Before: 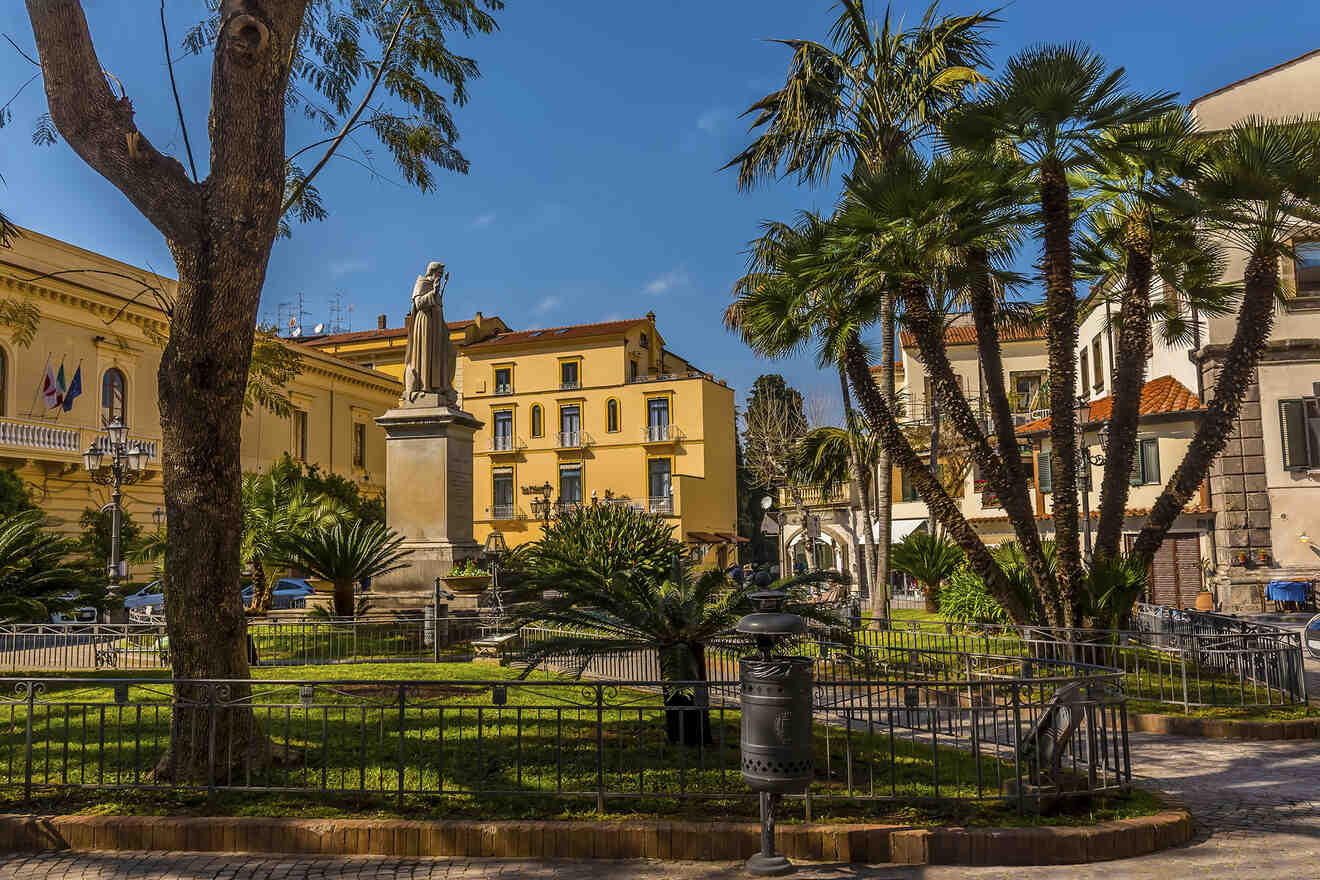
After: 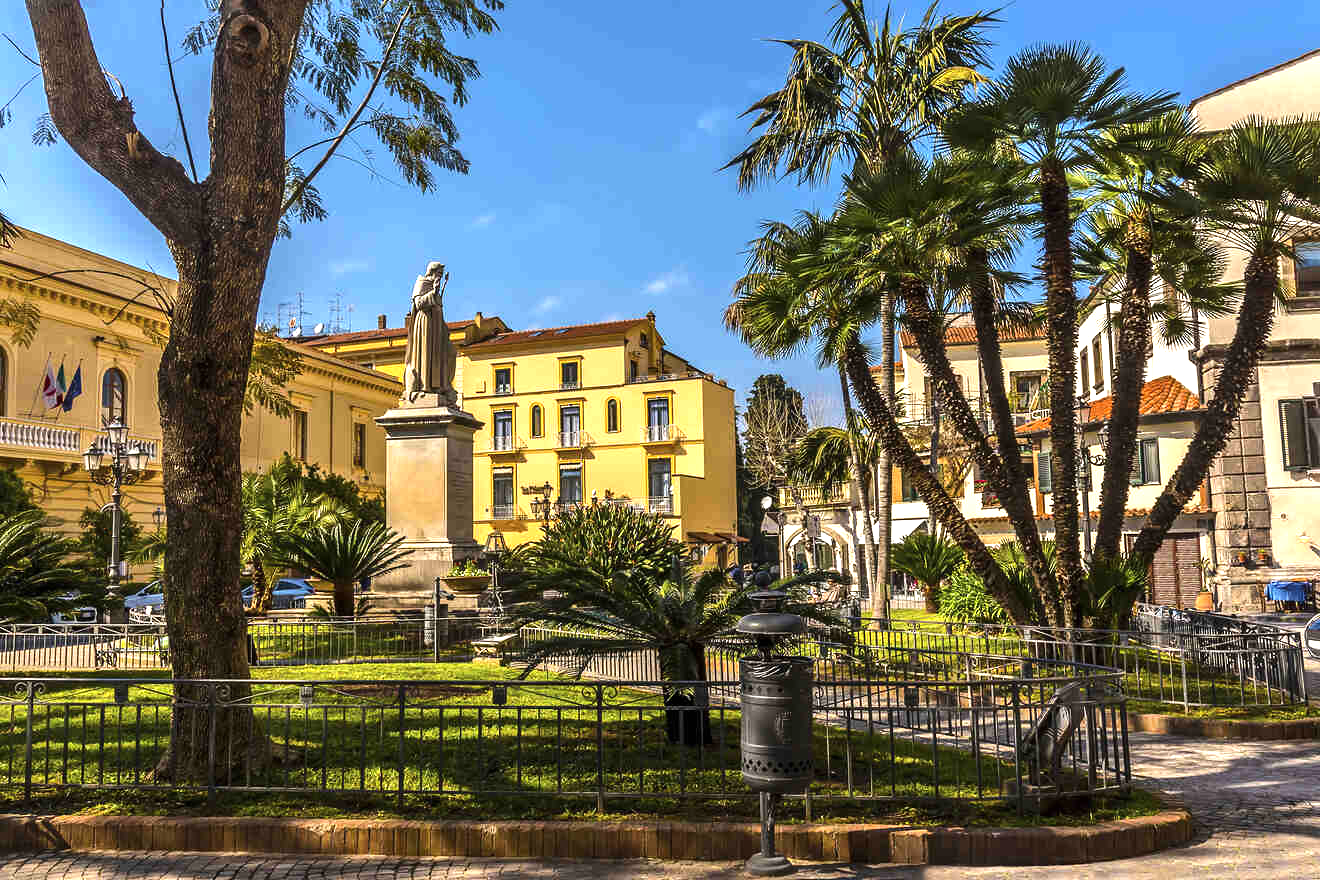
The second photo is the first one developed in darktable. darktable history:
tone equalizer: -8 EV -0.417 EV, -7 EV -0.389 EV, -6 EV -0.333 EV, -5 EV -0.222 EV, -3 EV 0.222 EV, -2 EV 0.333 EV, -1 EV 0.389 EV, +0 EV 0.417 EV, edges refinement/feathering 500, mask exposure compensation -1.57 EV, preserve details no
exposure: black level correction 0, exposure 0.7 EV, compensate exposure bias true, compensate highlight preservation false
